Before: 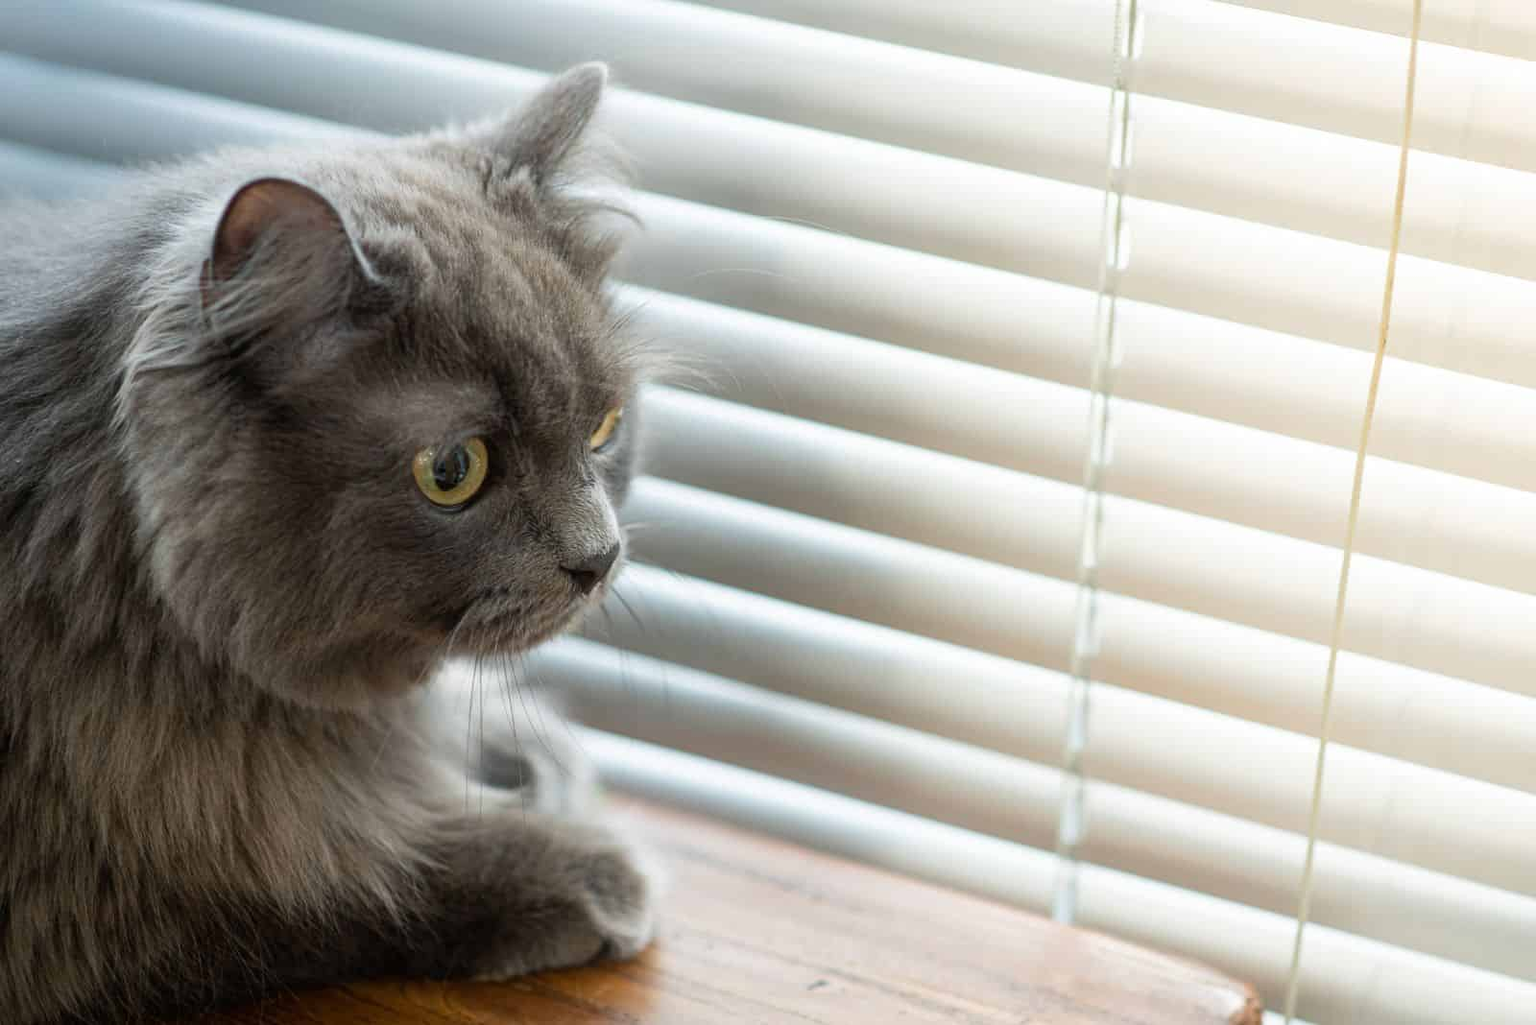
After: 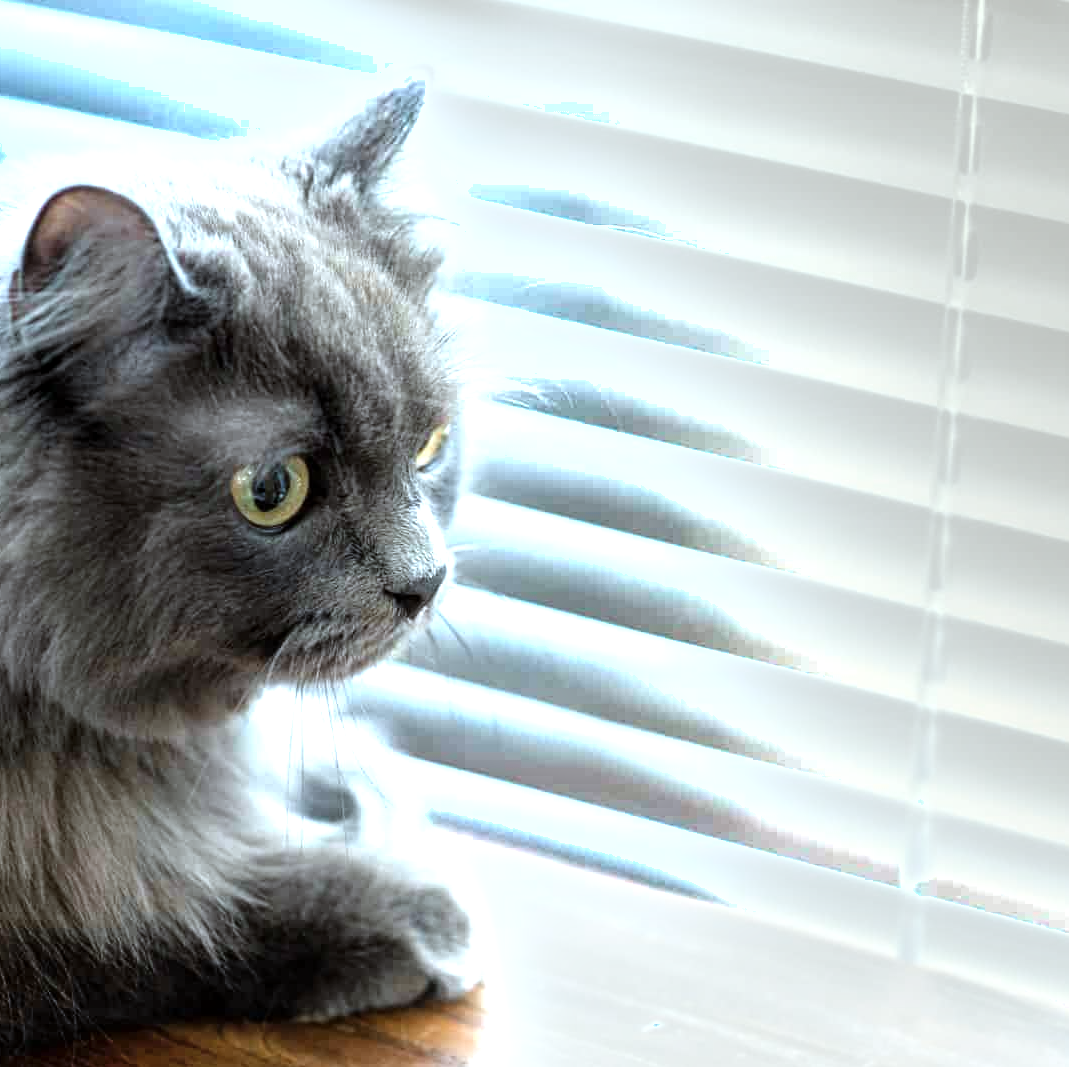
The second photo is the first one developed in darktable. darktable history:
color correction: highlights a* -2.52, highlights b* 2.51
shadows and highlights: radius 46.32, white point adjustment 6.76, compress 80.01%, soften with gaussian
tone equalizer: -8 EV -1.05 EV, -7 EV -1.04 EV, -6 EV -0.88 EV, -5 EV -0.575 EV, -3 EV 0.545 EV, -2 EV 0.847 EV, -1 EV 0.989 EV, +0 EV 1.08 EV
color calibration: x 0.38, y 0.39, temperature 4078.84 K
local contrast: highlights 106%, shadows 99%, detail 119%, midtone range 0.2
crop and rotate: left 12.446%, right 20.732%
